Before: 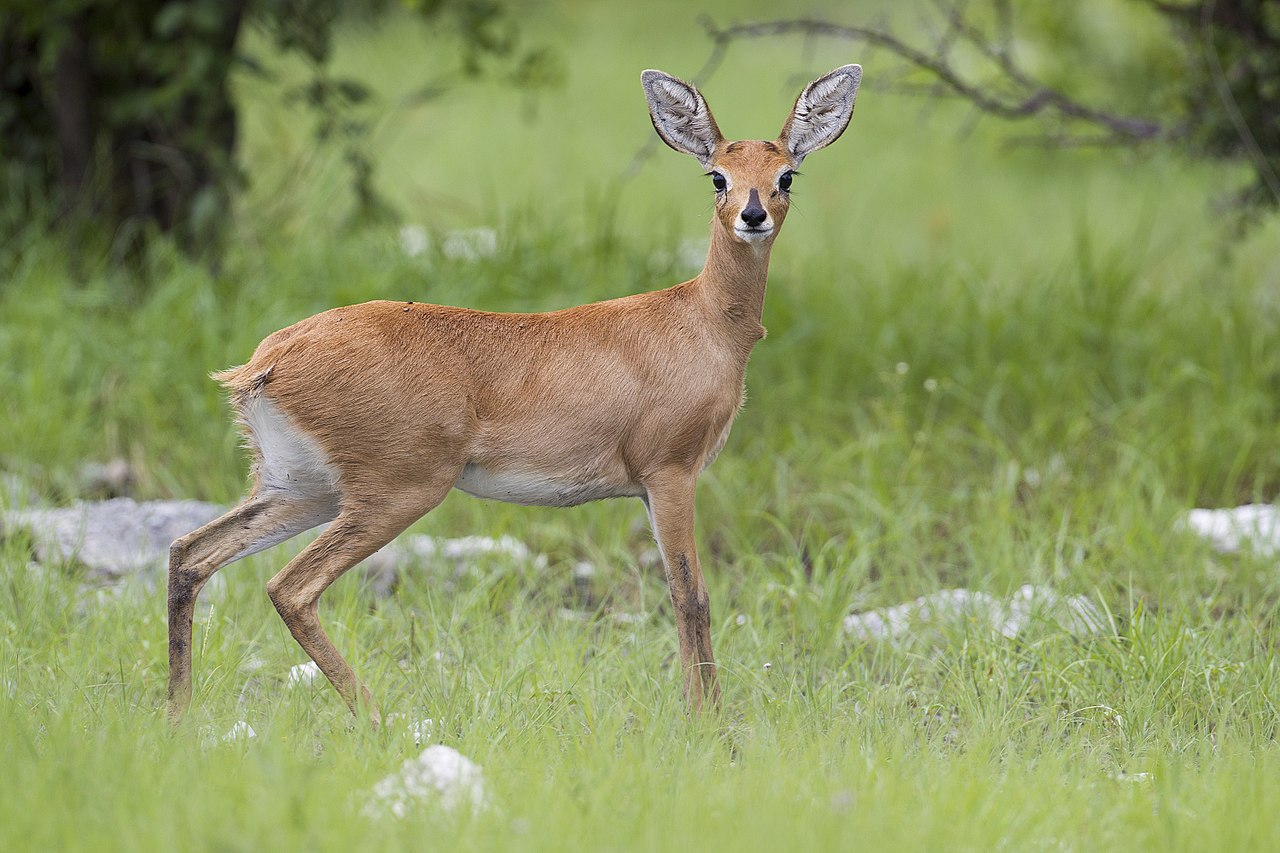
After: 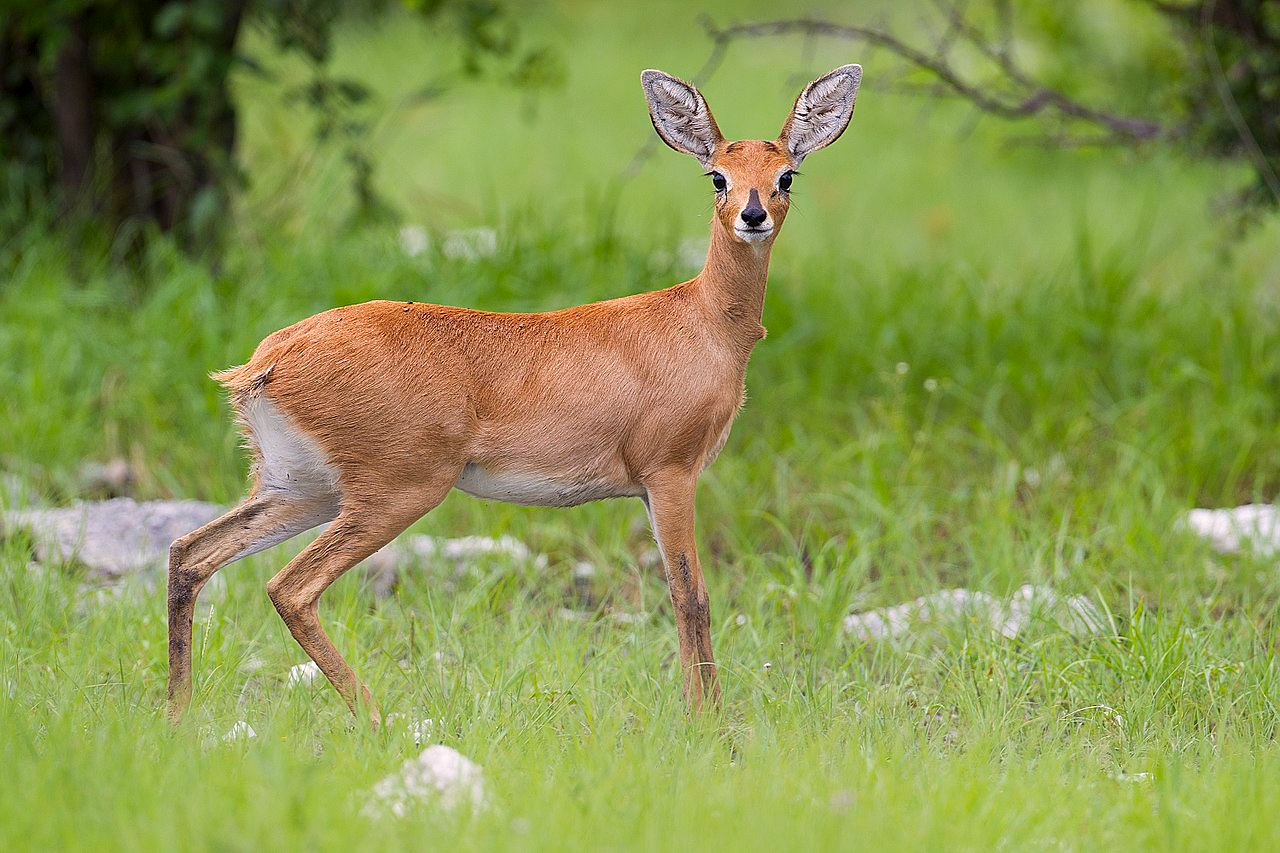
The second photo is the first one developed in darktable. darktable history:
sharpen: radius 1
color correction: highlights a* 3.22, highlights b* 1.93, saturation 1.19
